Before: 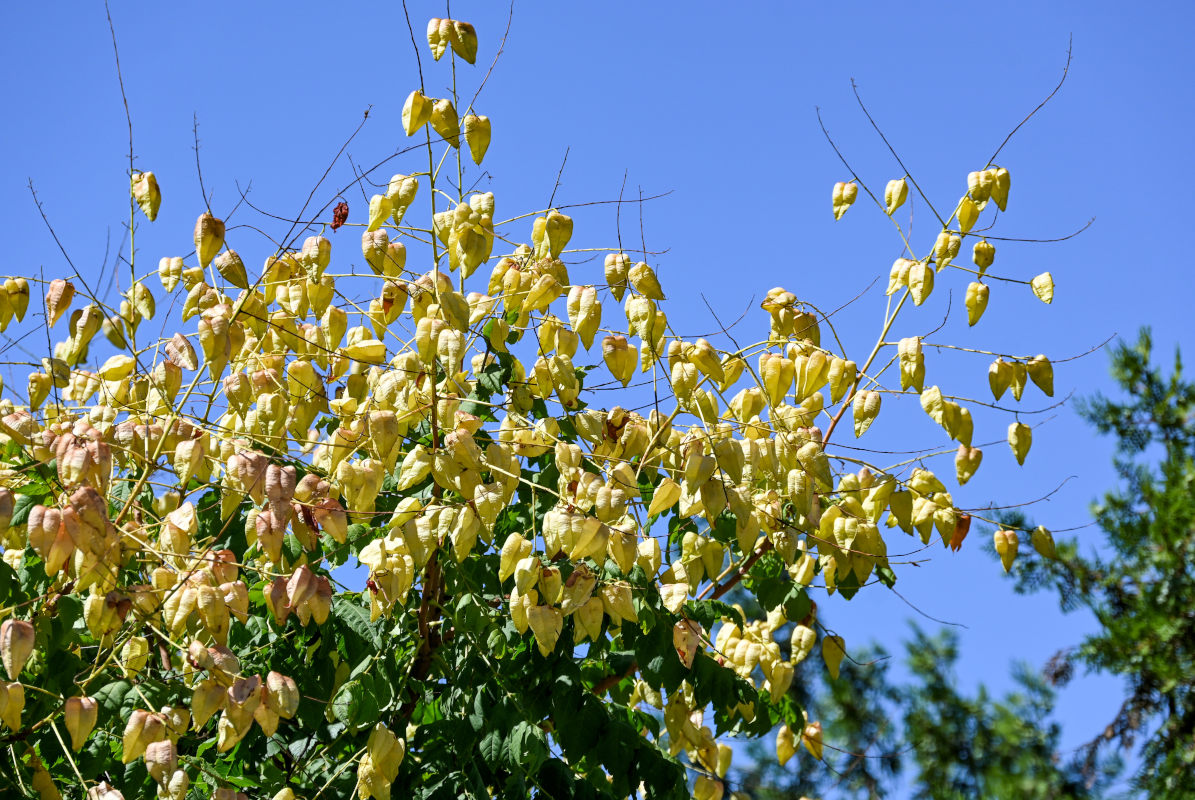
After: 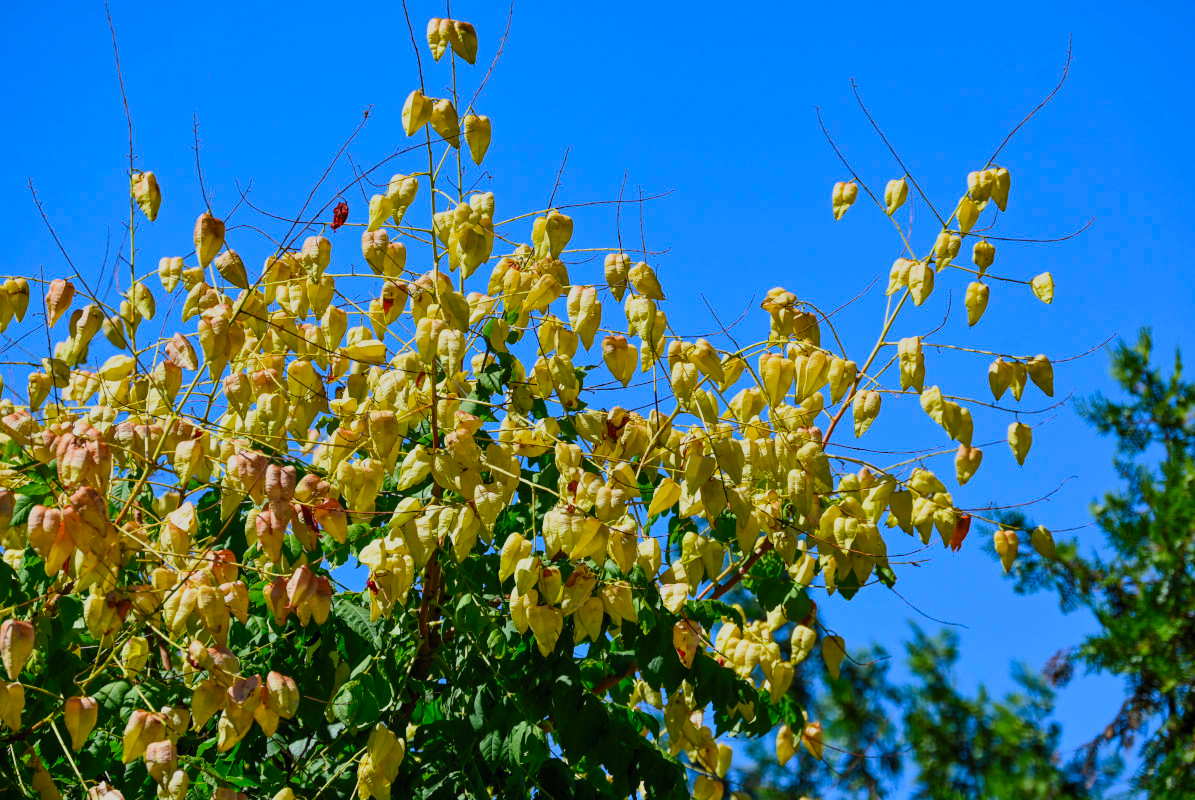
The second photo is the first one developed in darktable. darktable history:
contrast brightness saturation: contrast 0.2, brightness 0.2, saturation 0.8
exposure: exposure -1 EV, compensate highlight preservation false
